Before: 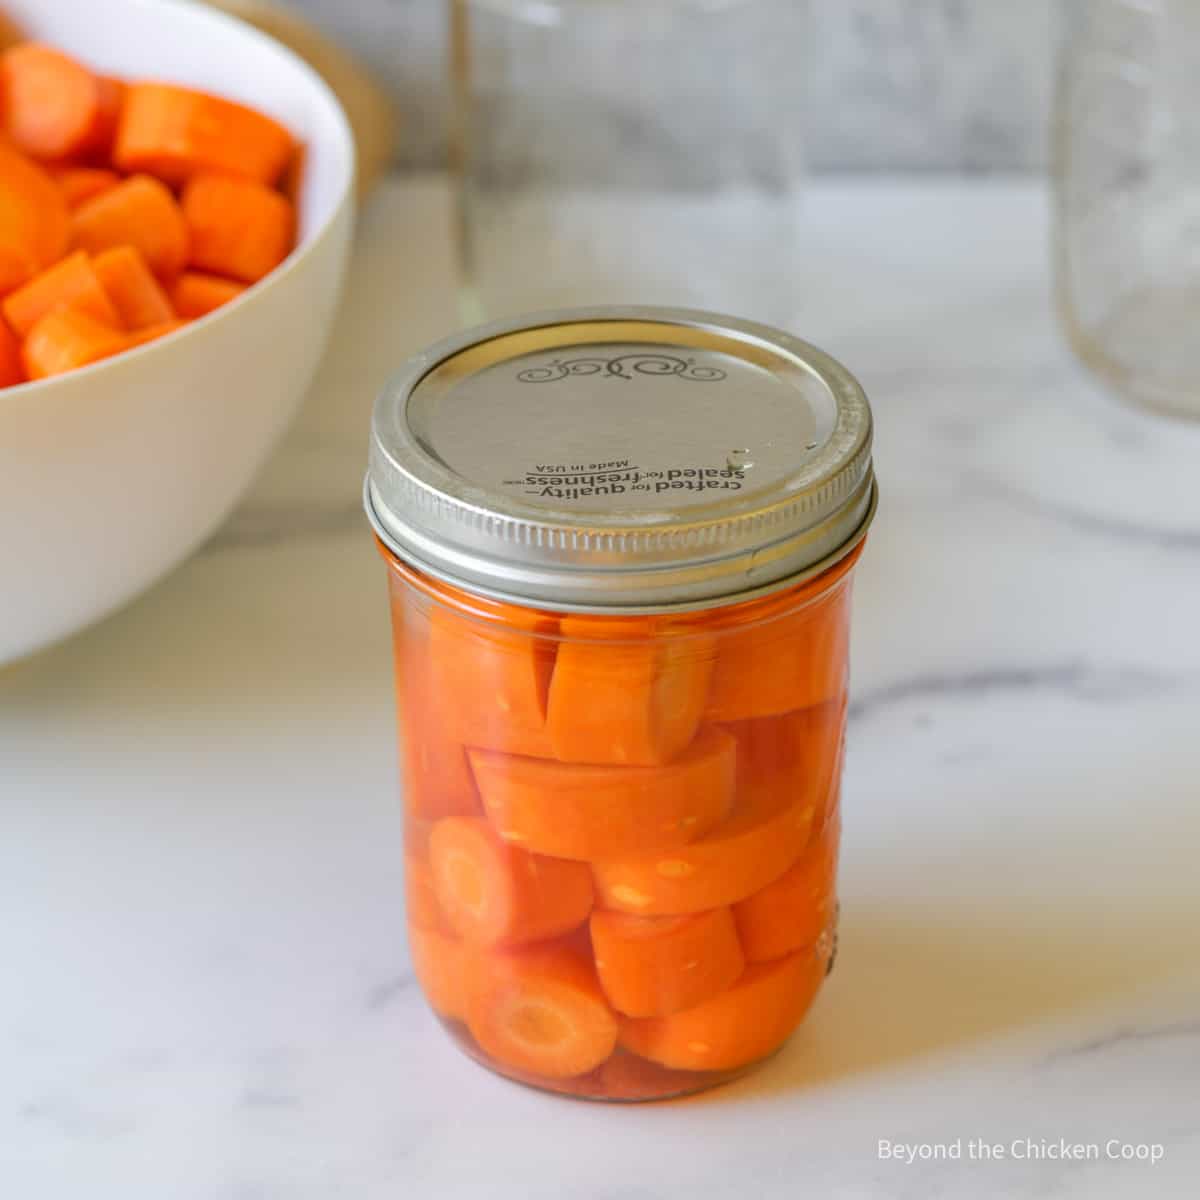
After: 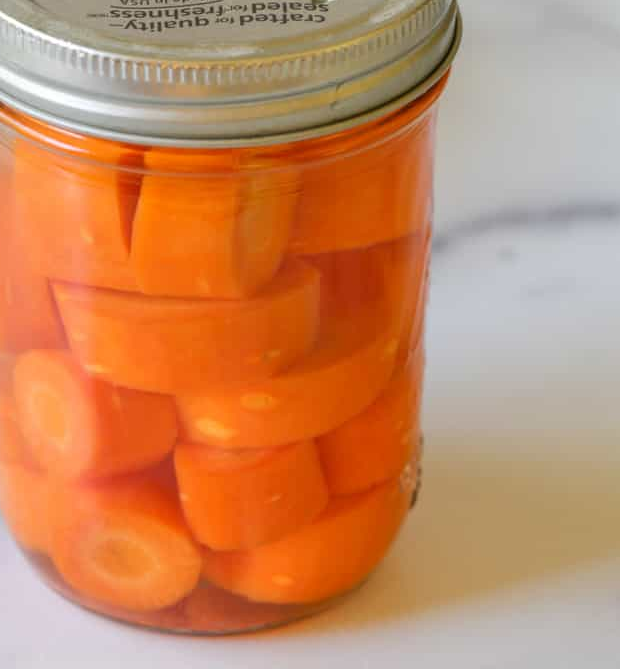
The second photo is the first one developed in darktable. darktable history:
crop: left 34.723%, top 38.988%, right 13.563%, bottom 5.199%
